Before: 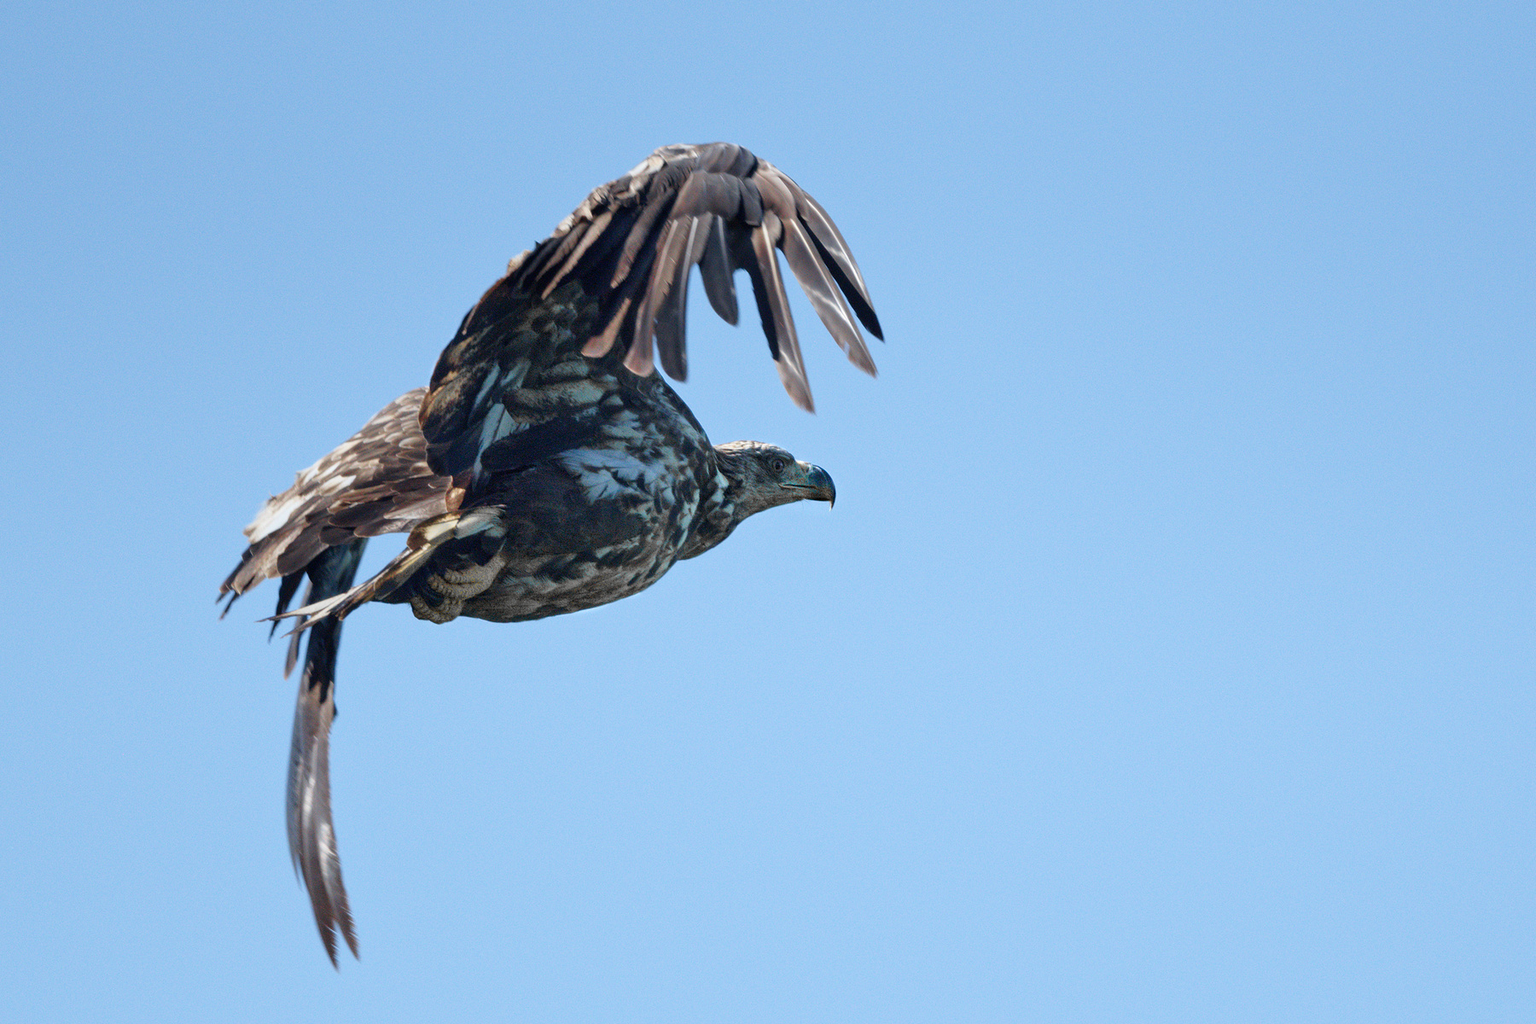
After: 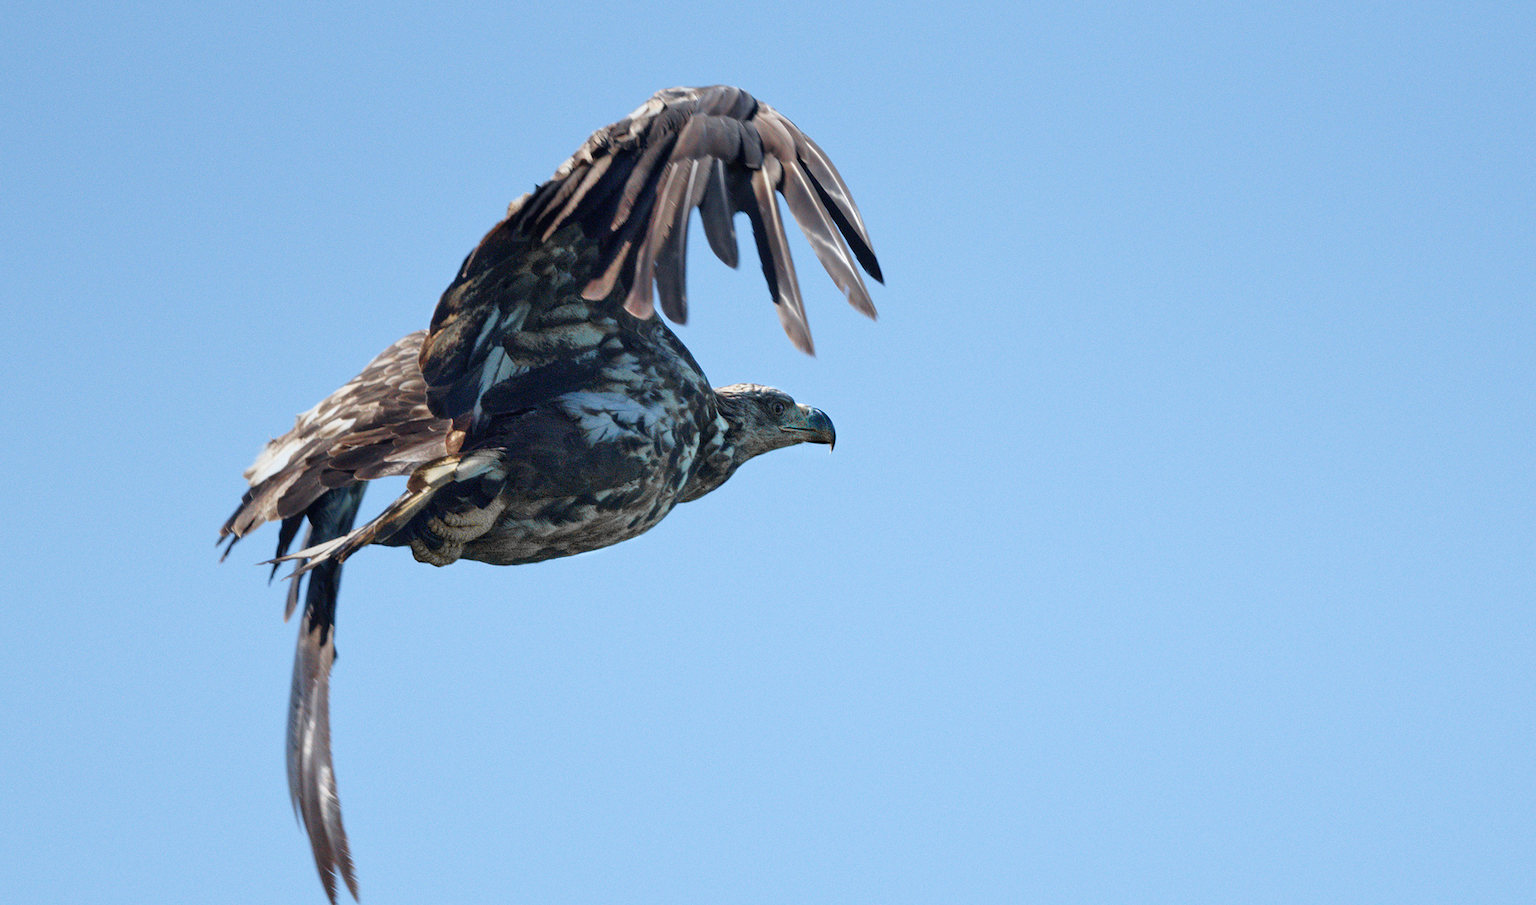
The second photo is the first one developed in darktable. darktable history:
crop and rotate: top 5.614%, bottom 5.944%
